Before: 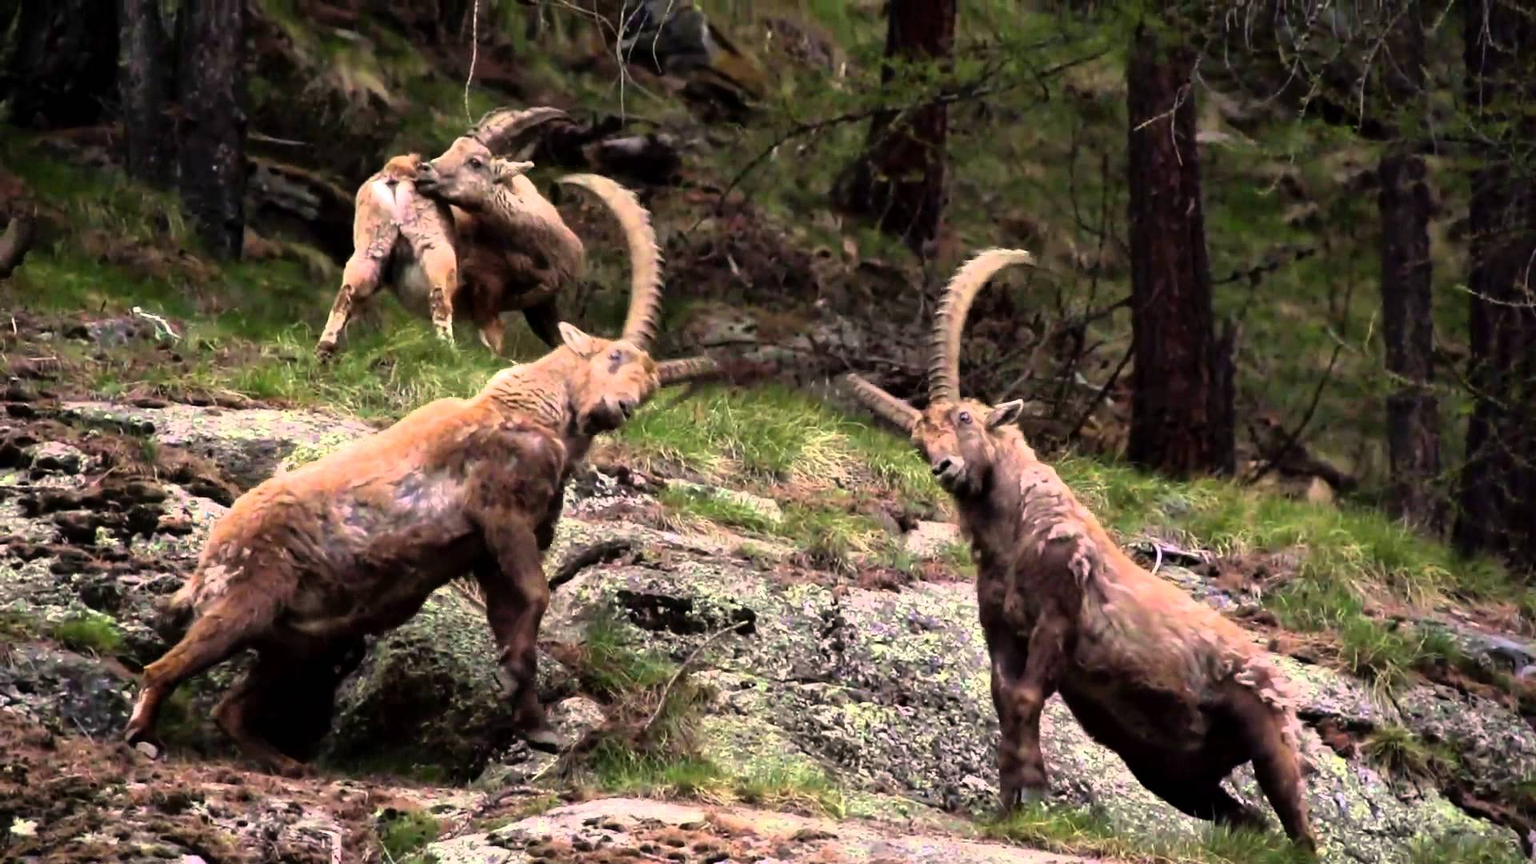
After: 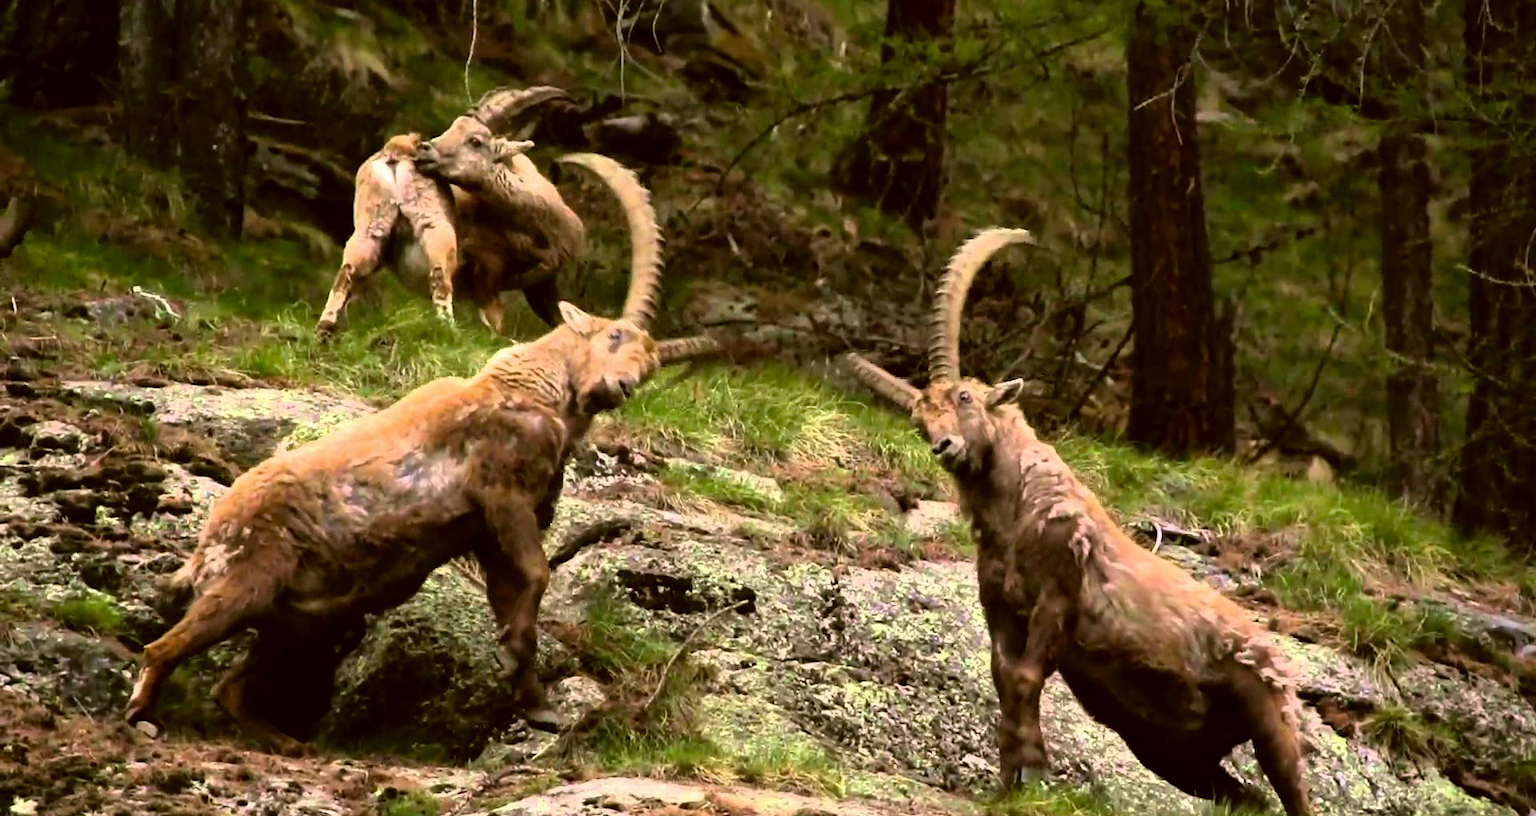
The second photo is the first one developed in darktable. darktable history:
white balance: red 0.988, blue 1.017
color correction: highlights a* -1.43, highlights b* 10.12, shadows a* 0.395, shadows b* 19.35
crop and rotate: top 2.479%, bottom 3.018%
